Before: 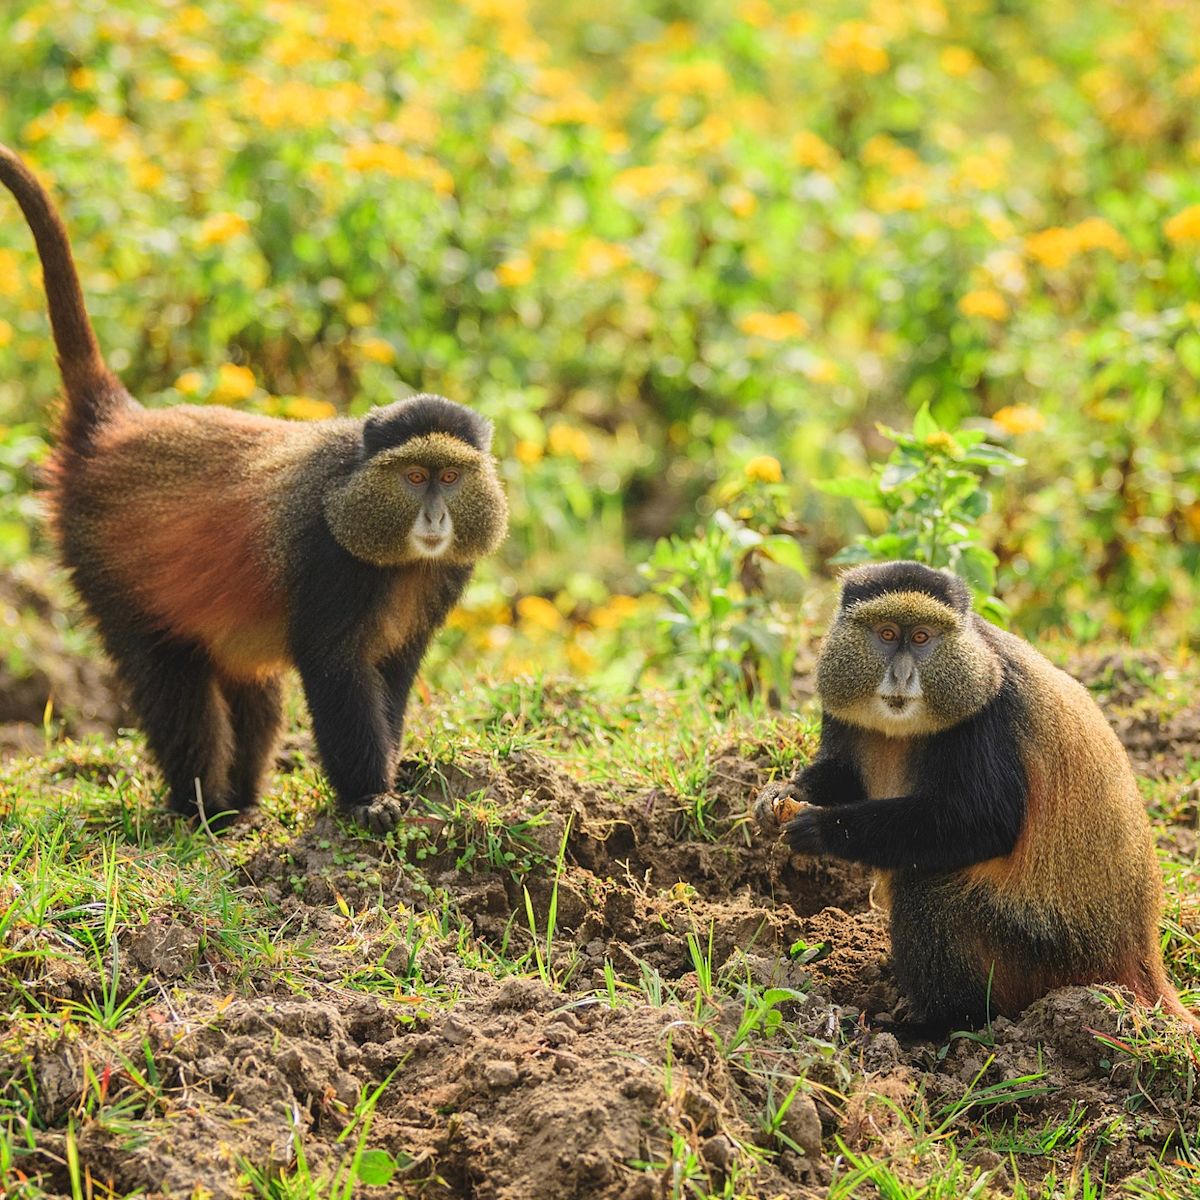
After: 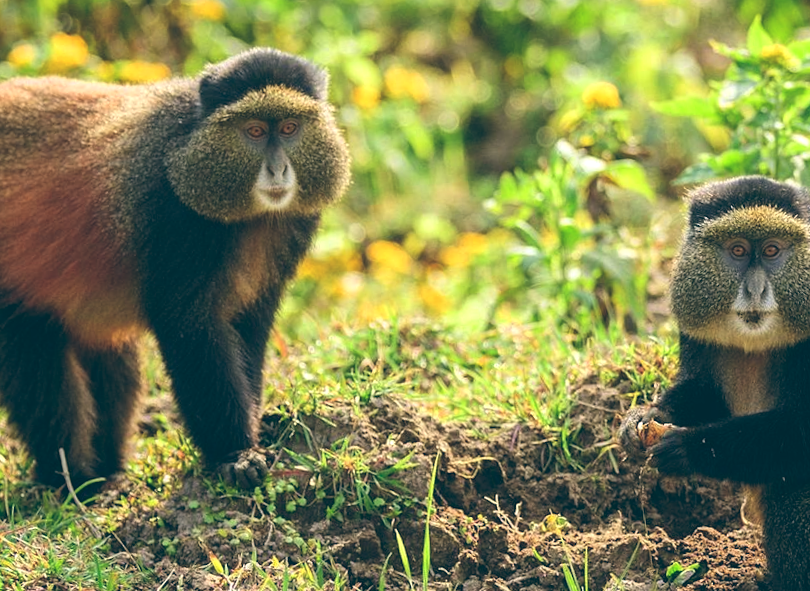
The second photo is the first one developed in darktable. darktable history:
crop: left 11.123%, top 27.61%, right 18.3%, bottom 17.034%
color balance: lift [1.016, 0.983, 1, 1.017], gamma [0.958, 1, 1, 1], gain [0.981, 1.007, 0.993, 1.002], input saturation 118.26%, contrast 13.43%, contrast fulcrum 21.62%, output saturation 82.76%
rotate and perspective: rotation -4.57°, crop left 0.054, crop right 0.944, crop top 0.087, crop bottom 0.914
